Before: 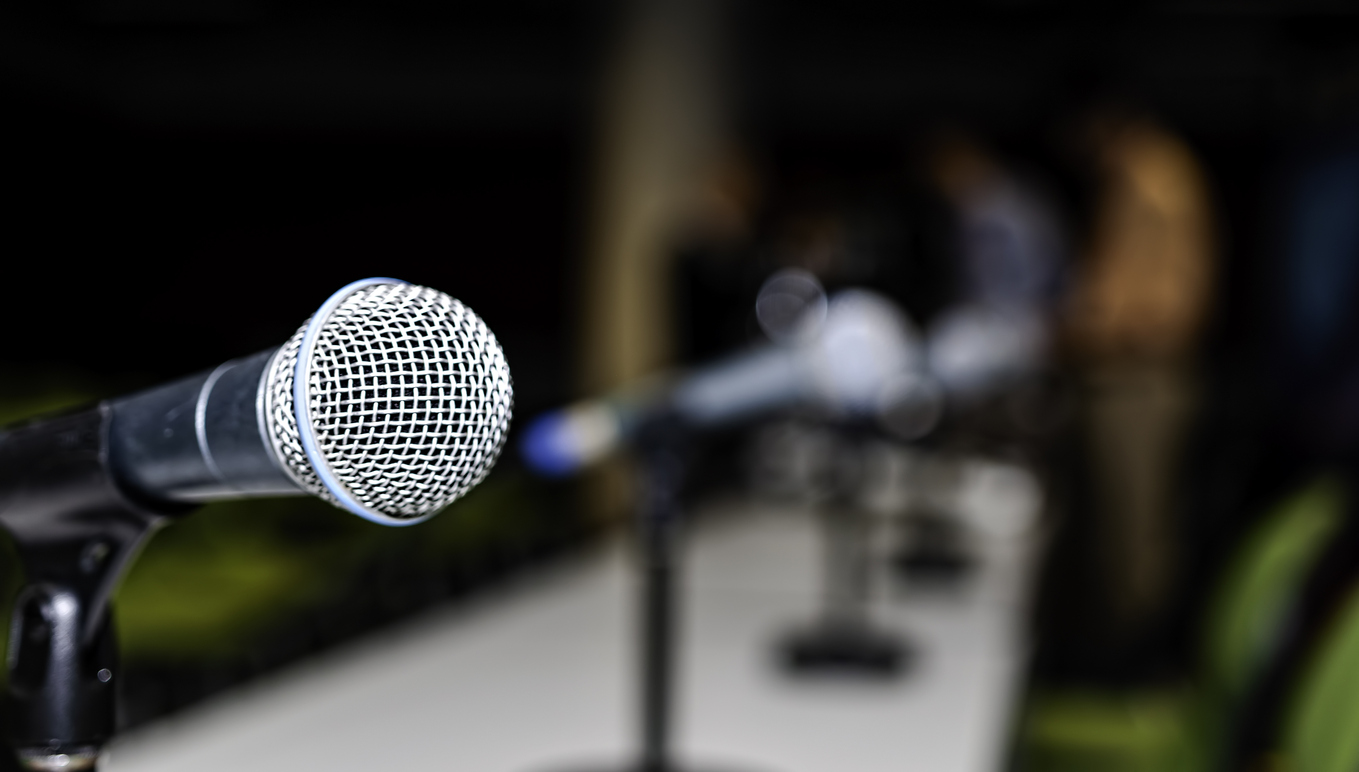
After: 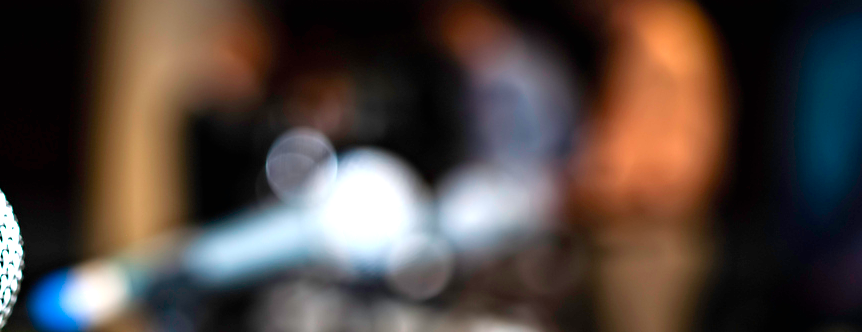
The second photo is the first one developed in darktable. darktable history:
crop: left 36.083%, top 18.245%, right 0.465%, bottom 38.659%
exposure: black level correction 0, exposure 1.106 EV, compensate highlight preservation false
